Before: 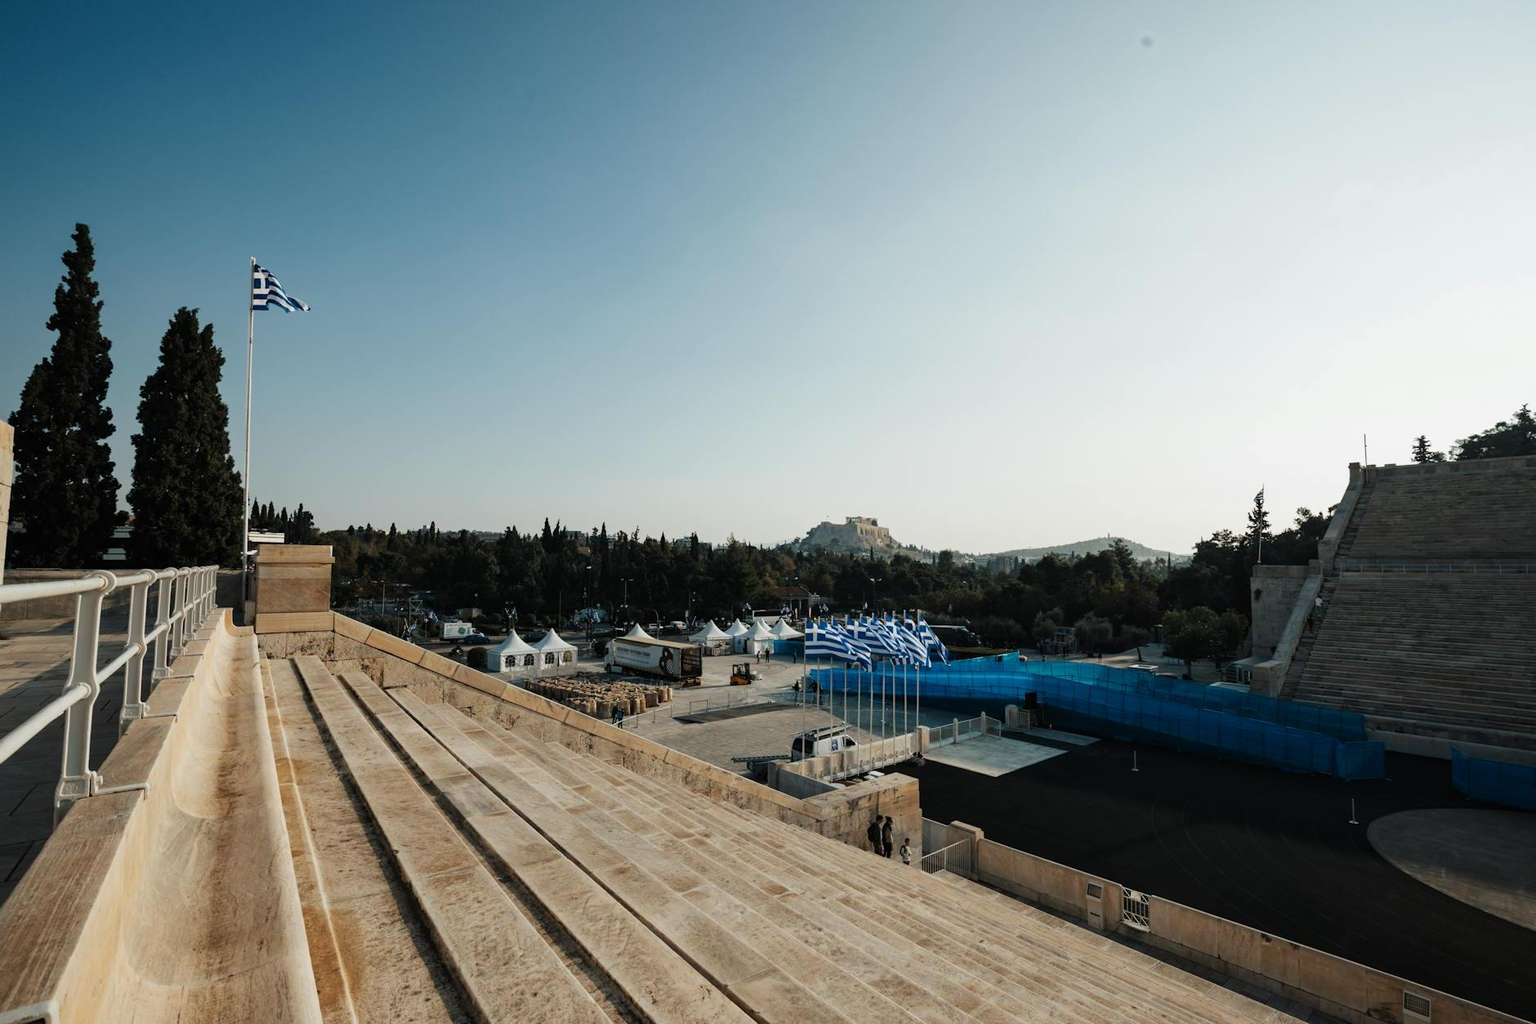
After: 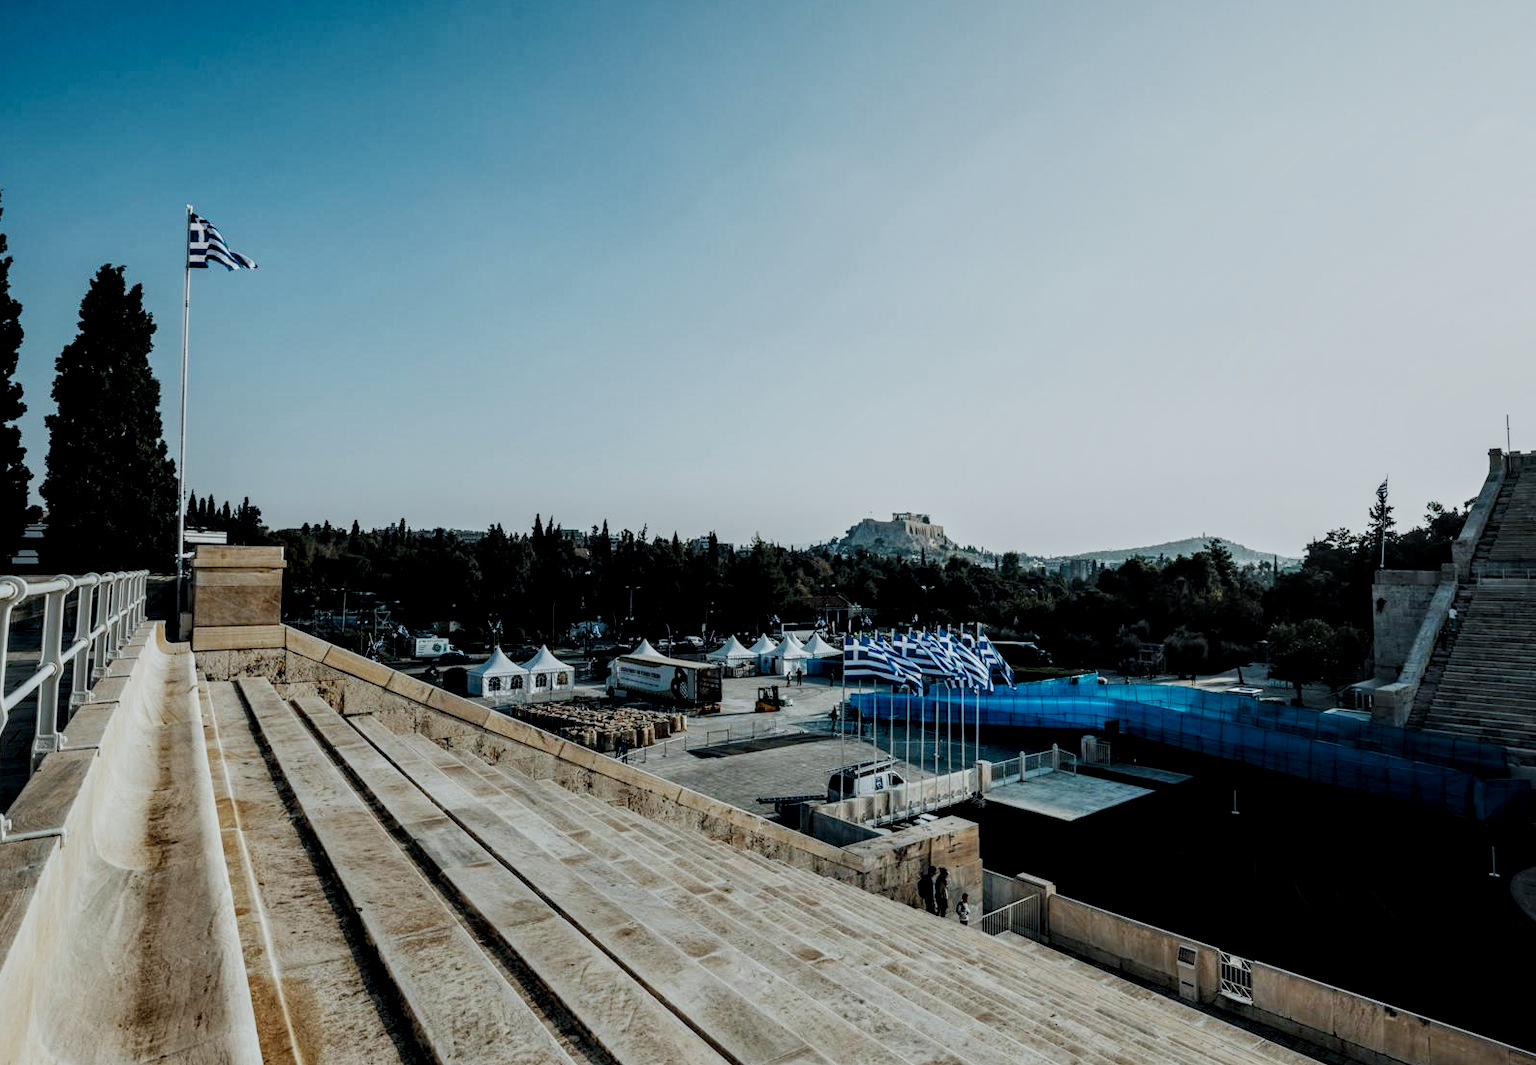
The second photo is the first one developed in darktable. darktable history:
local contrast: detail 160%
color calibration: illuminant Planckian (black body), x 0.375, y 0.374, temperature 4122.26 K
crop: left 6.065%, top 8.228%, right 9.544%, bottom 3.954%
filmic rgb: black relative exposure -7.65 EV, white relative exposure 4.56 EV, hardness 3.61, contrast 1.057, preserve chrominance no, color science v5 (2021), contrast in shadows safe, contrast in highlights safe
